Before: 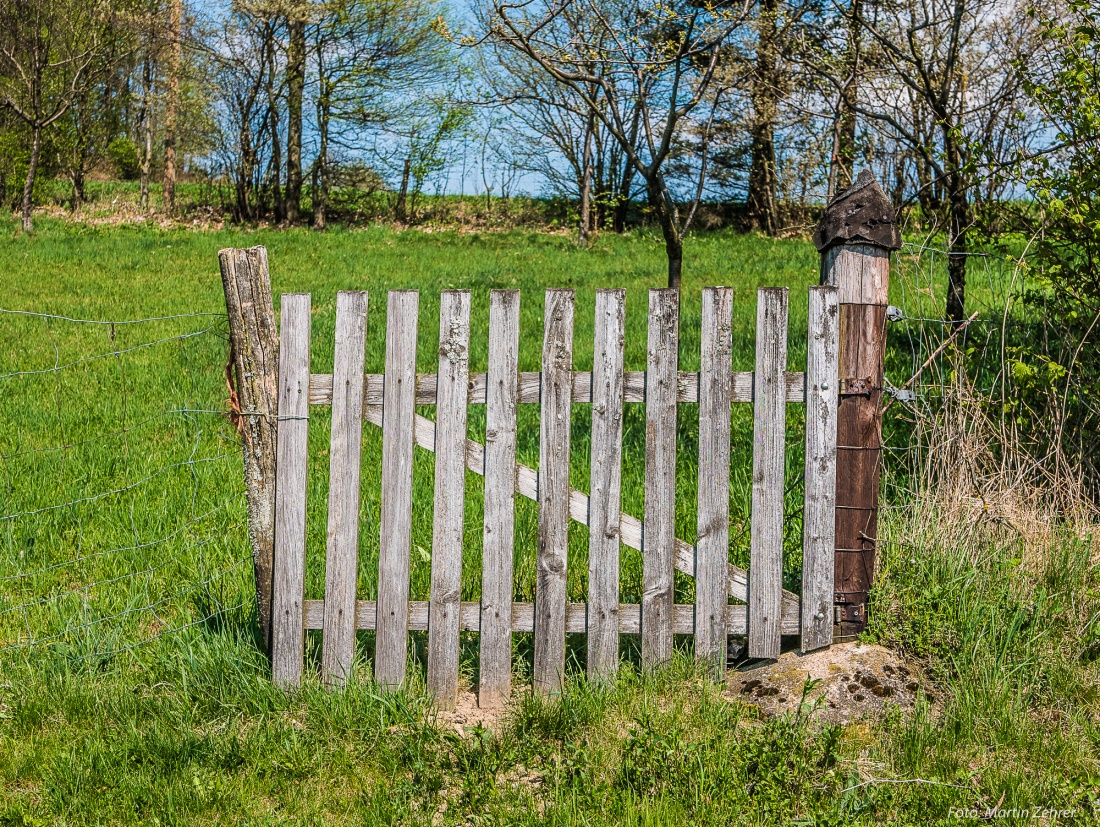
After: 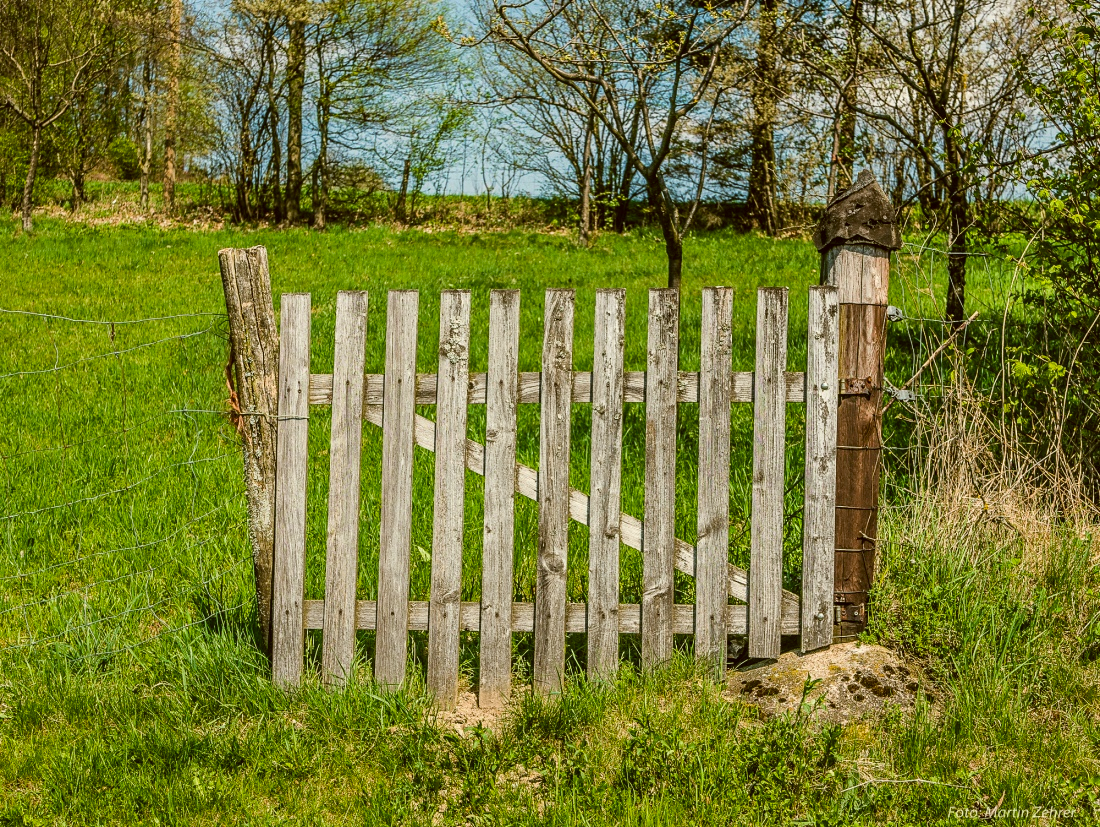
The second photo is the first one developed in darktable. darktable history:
shadows and highlights: white point adjustment 0.071, soften with gaussian
color correction: highlights a* -1.76, highlights b* 10.26, shadows a* 0.645, shadows b* 19.56
